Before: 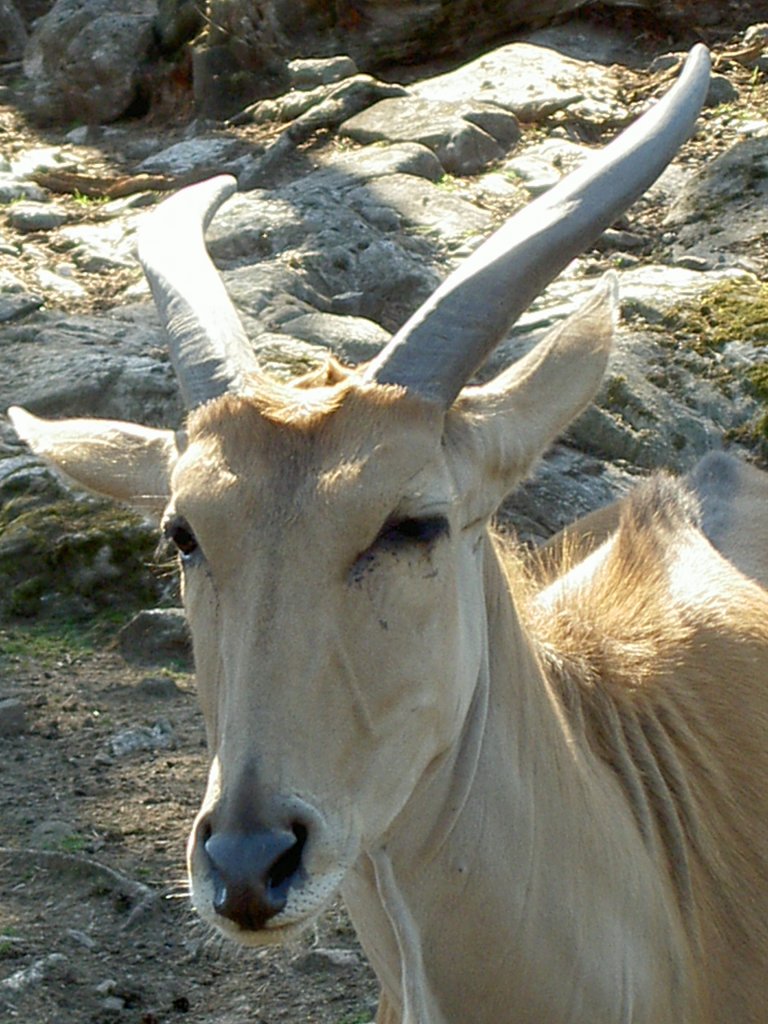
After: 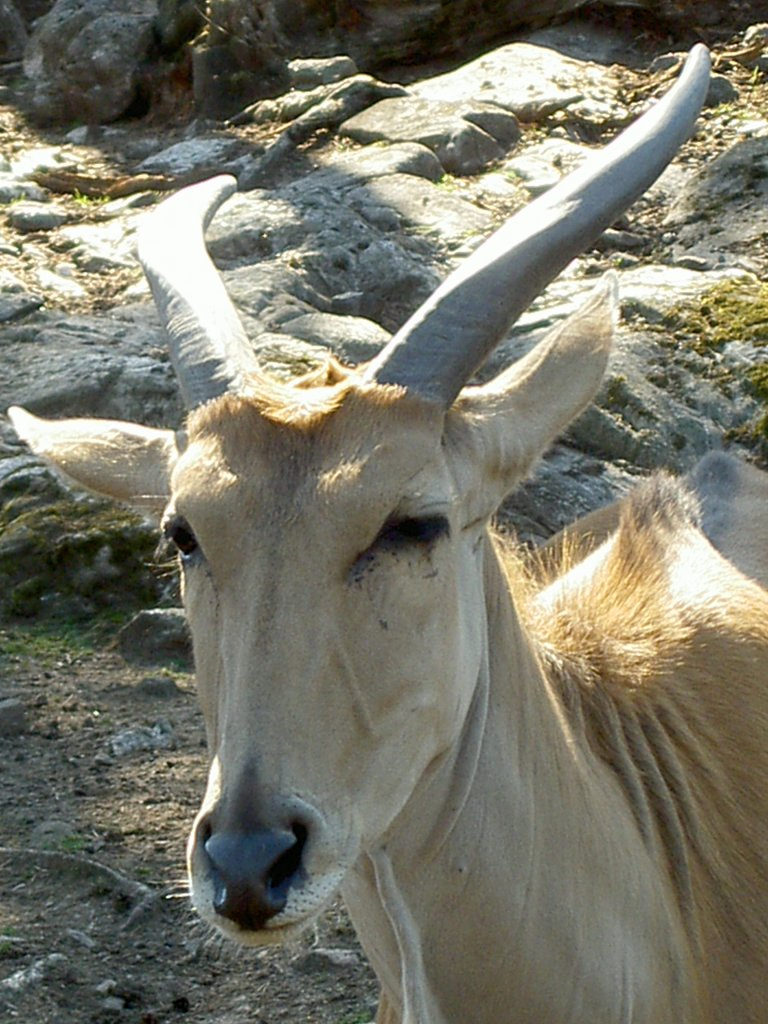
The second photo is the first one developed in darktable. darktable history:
color balance rgb: linear chroma grading › global chroma 9.049%, perceptual saturation grading › global saturation 31.02%, global vibrance 2.5%
contrast brightness saturation: contrast 0.1, saturation -0.282
